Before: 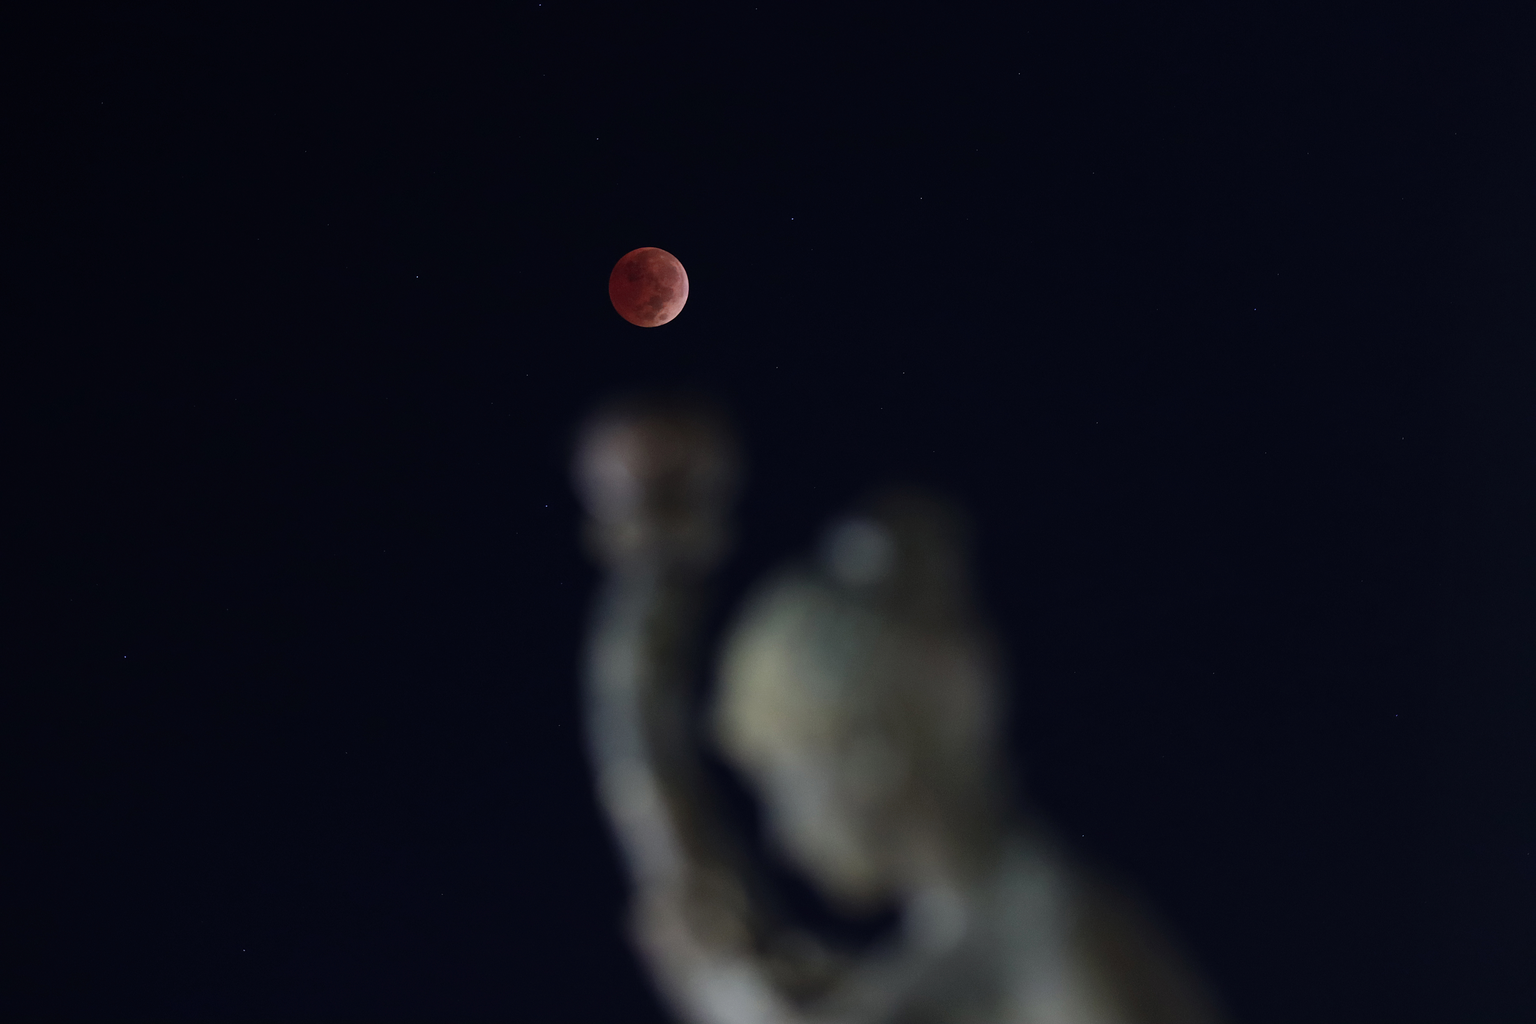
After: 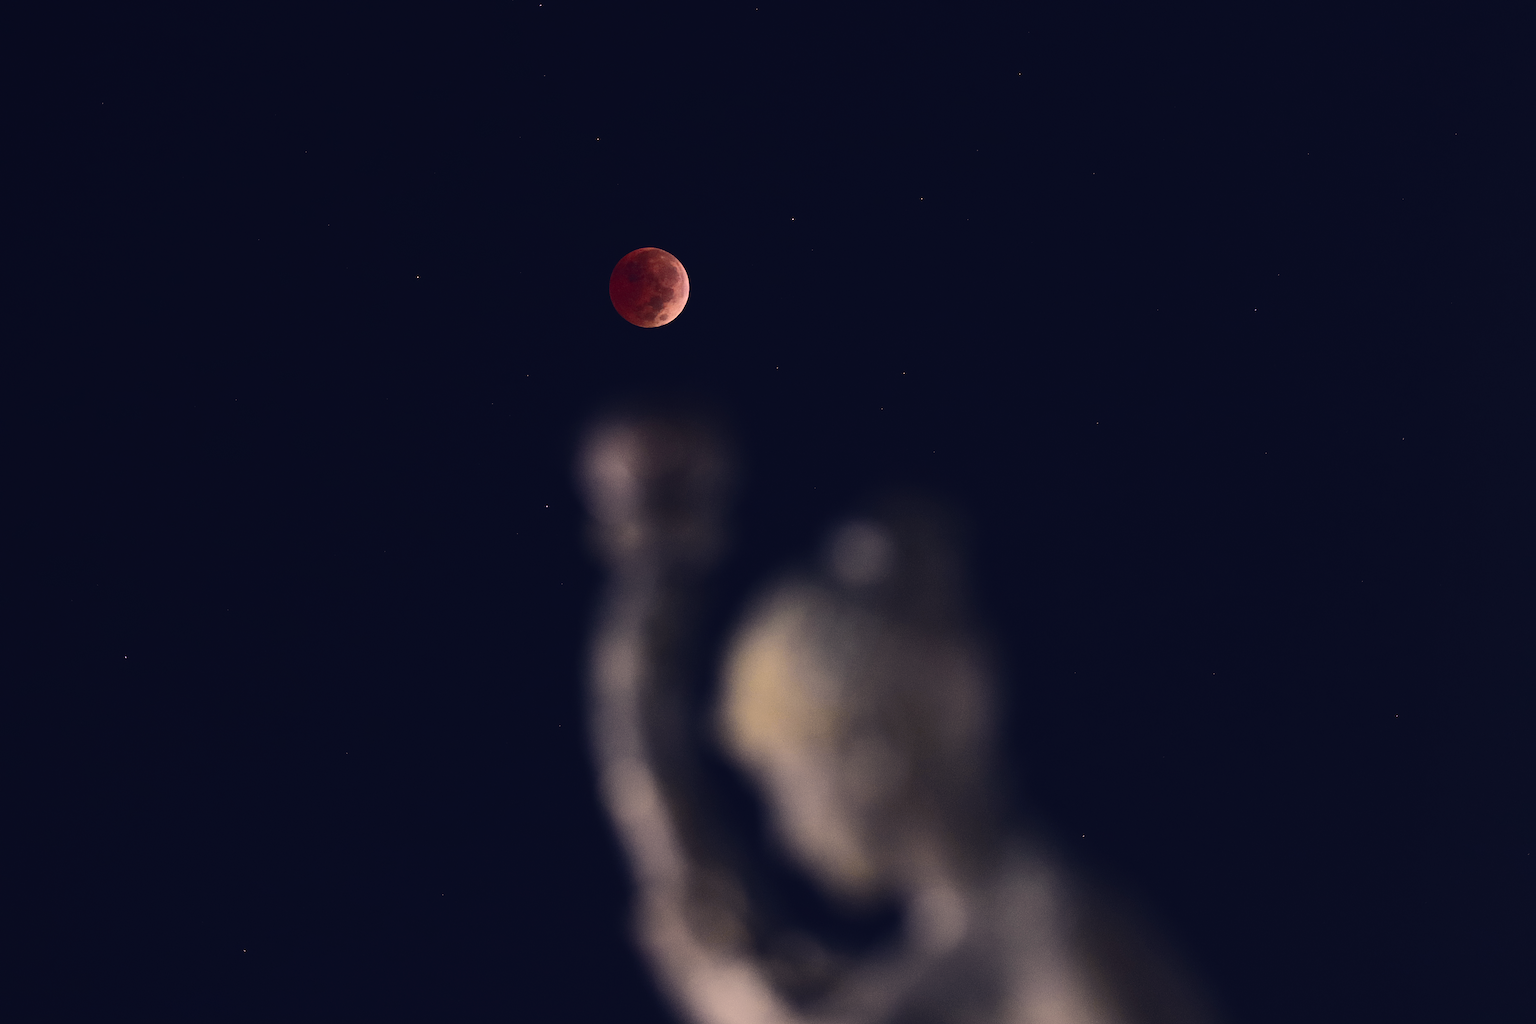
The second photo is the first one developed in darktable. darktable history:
sharpen: on, module defaults
exposure: black level correction 0.001, exposure -0.122 EV, compensate exposure bias true, compensate highlight preservation false
color correction: highlights a* 20.05, highlights b* 27.68, shadows a* 3.34, shadows b* -17, saturation 0.742
tone curve: curves: ch0 [(0, 0.028) (0.037, 0.05) (0.123, 0.114) (0.19, 0.176) (0.269, 0.27) (0.48, 0.57) (0.595, 0.695) (0.718, 0.823) (0.855, 0.913) (1, 0.982)]; ch1 [(0, 0) (0.243, 0.245) (0.422, 0.415) (0.493, 0.495) (0.508, 0.506) (0.536, 0.538) (0.569, 0.58) (0.611, 0.644) (0.769, 0.807) (1, 1)]; ch2 [(0, 0) (0.249, 0.216) (0.349, 0.321) (0.424, 0.442) (0.476, 0.483) (0.498, 0.499) (0.517, 0.519) (0.532, 0.547) (0.569, 0.608) (0.614, 0.661) (0.706, 0.75) (0.808, 0.809) (0.991, 0.968)], color space Lab, independent channels, preserve colors none
levels: levels [0, 0.476, 0.951]
